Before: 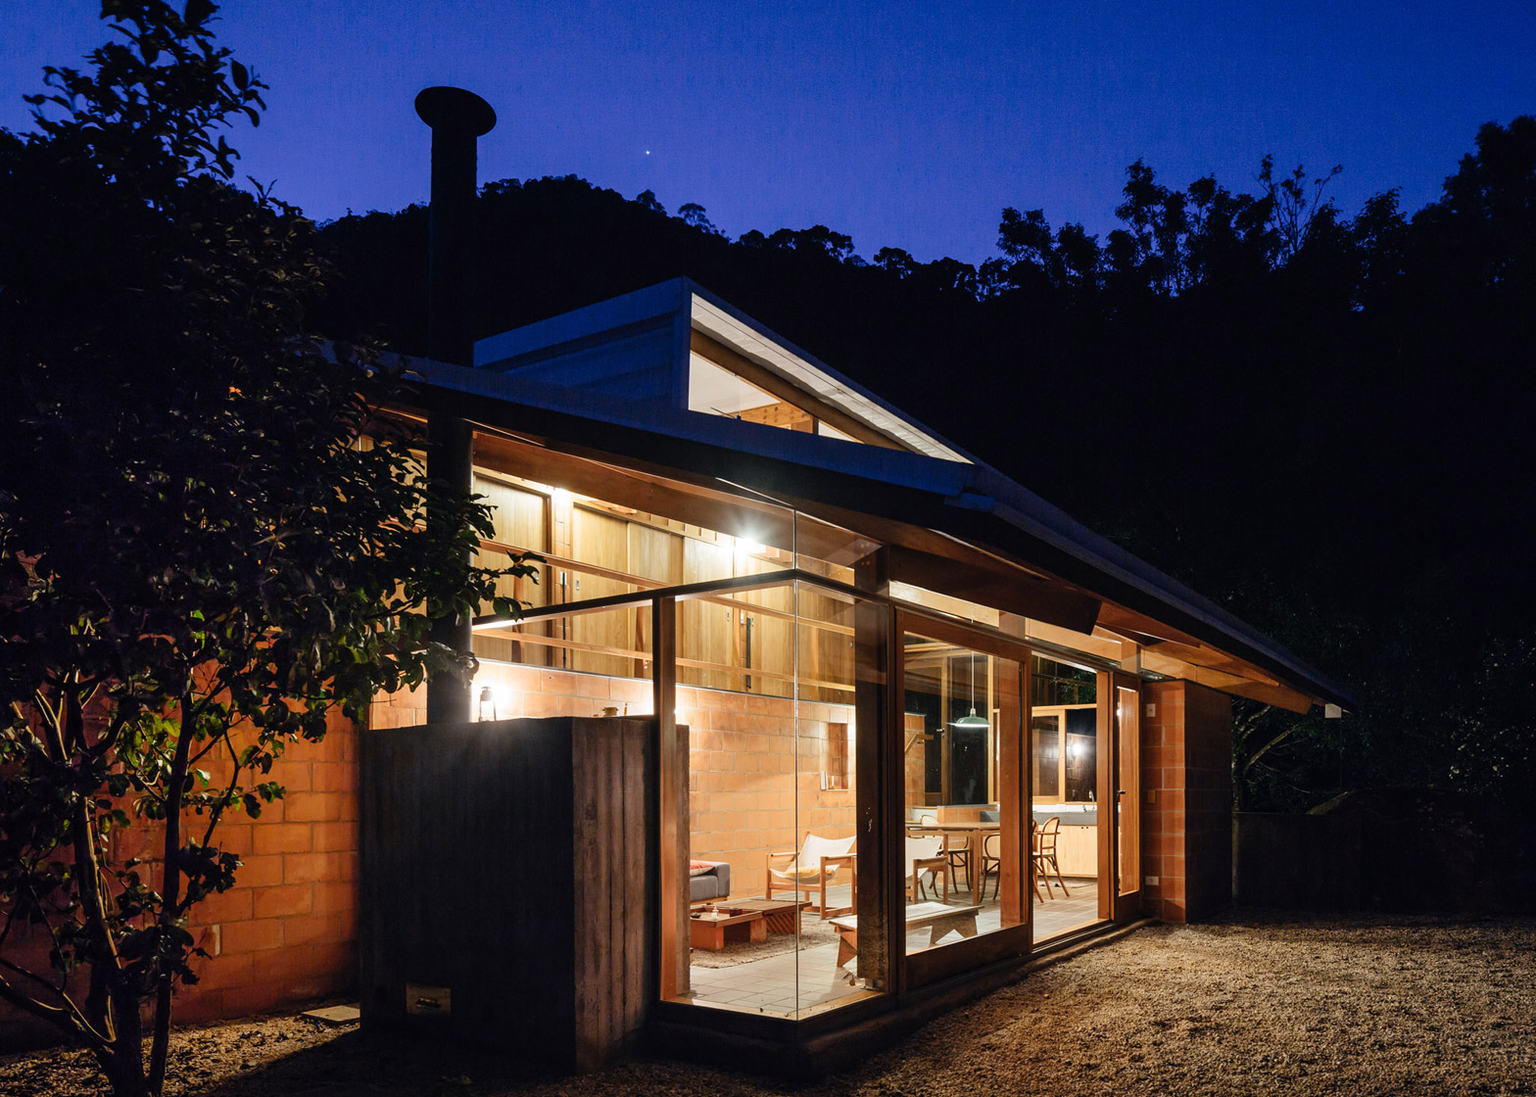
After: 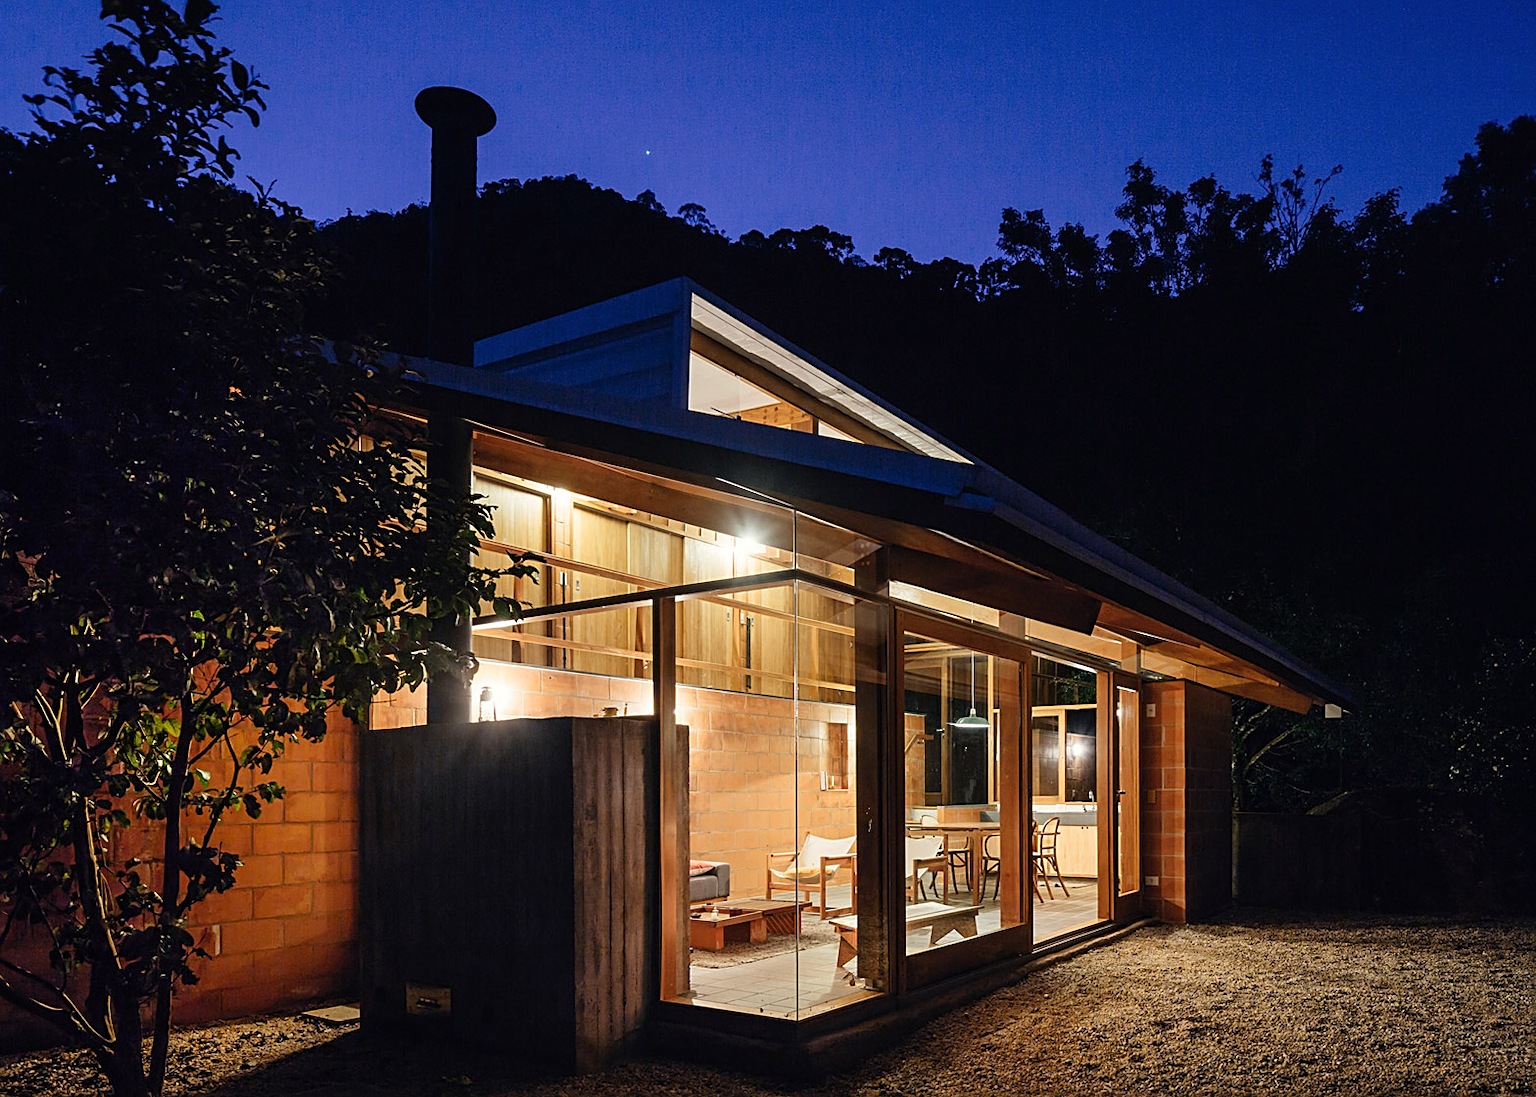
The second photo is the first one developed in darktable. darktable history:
color correction: highlights b* 2.93
sharpen: on, module defaults
